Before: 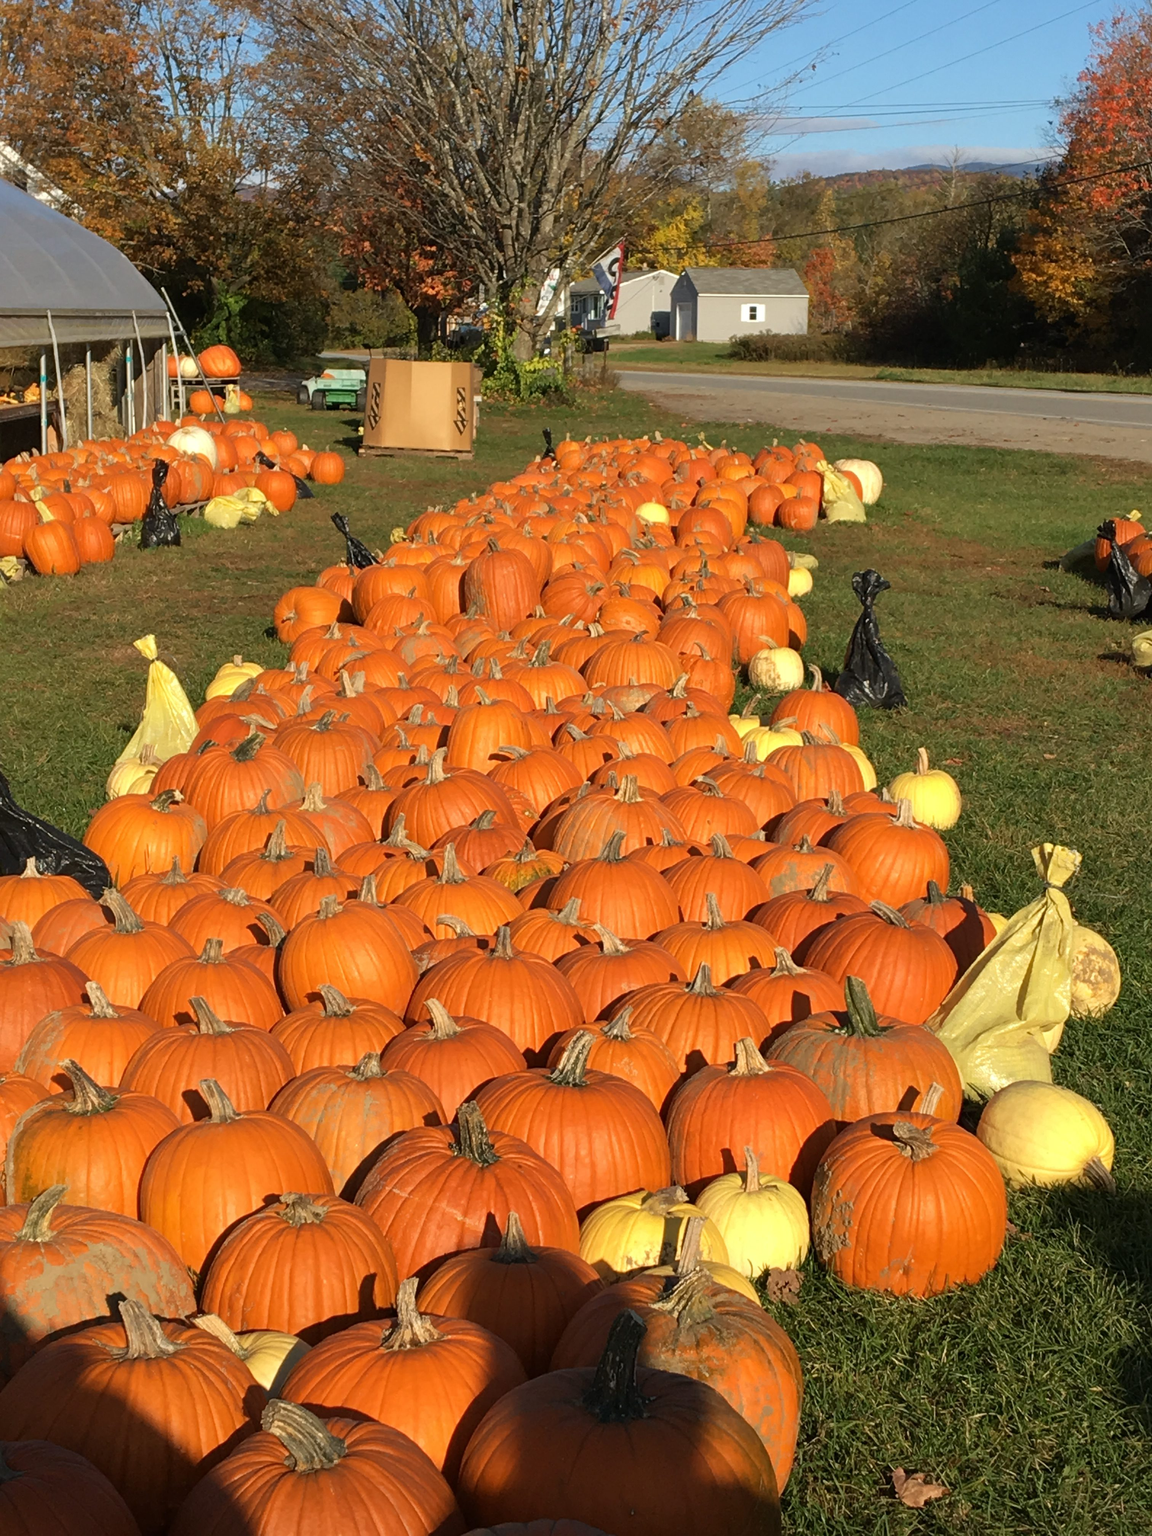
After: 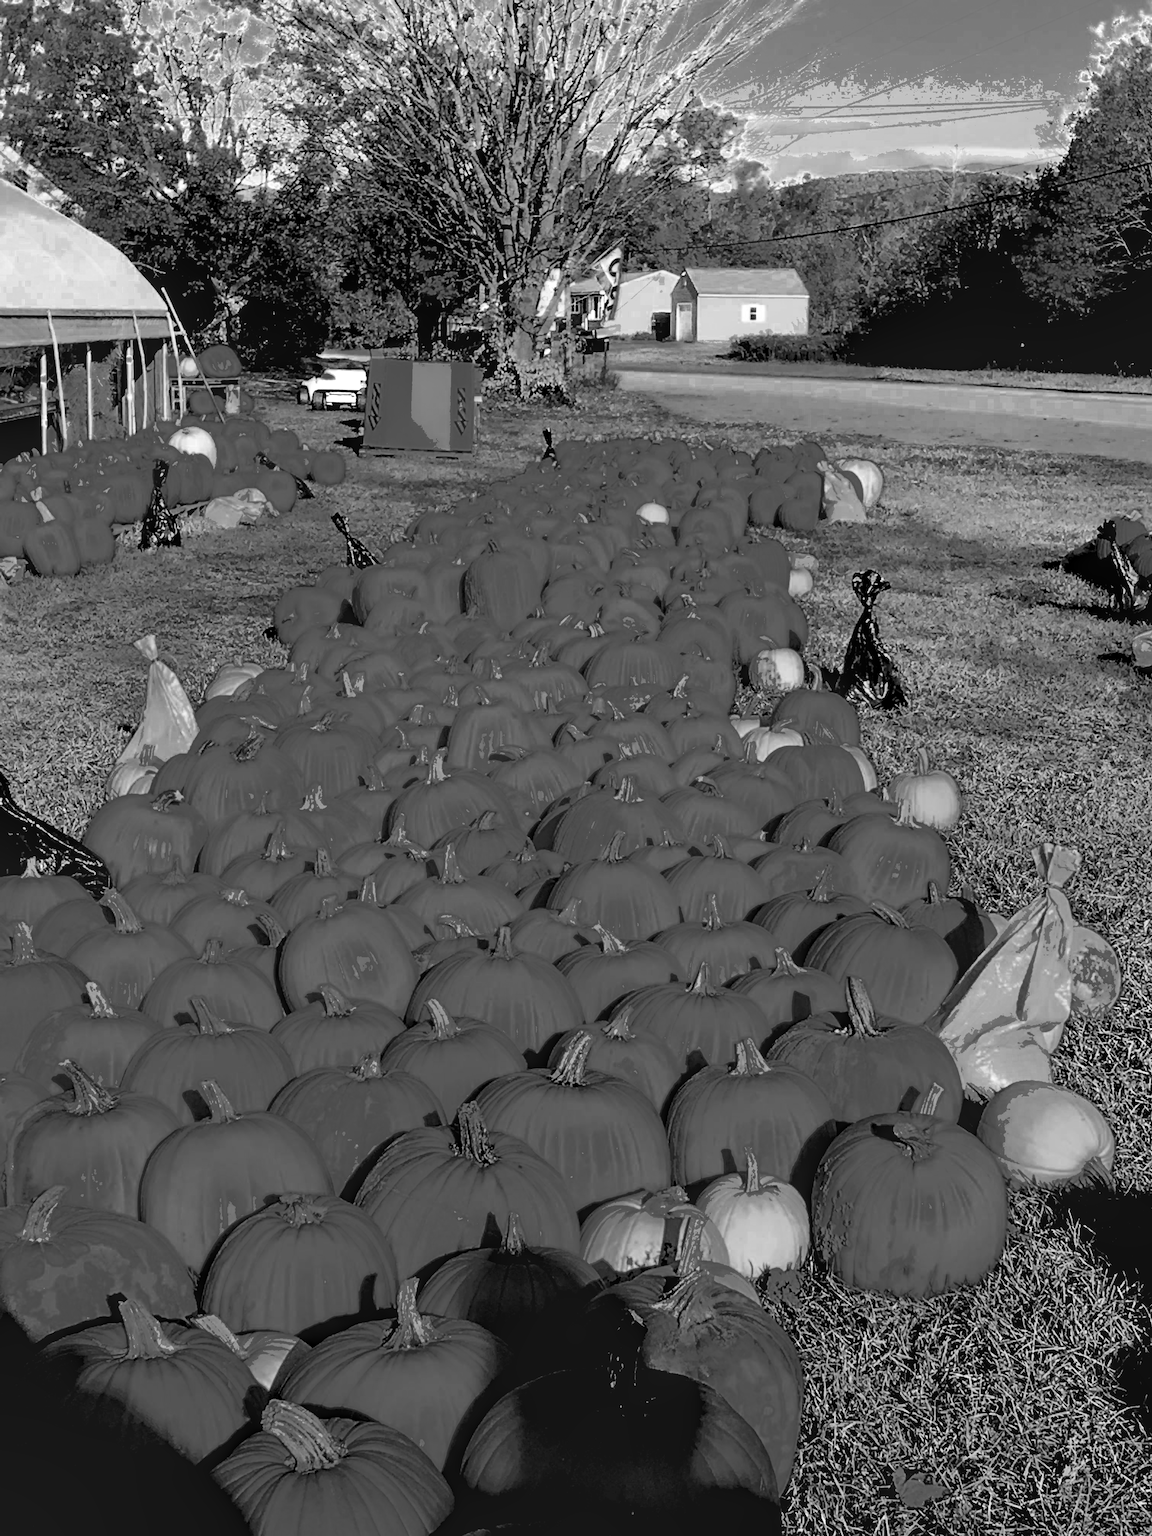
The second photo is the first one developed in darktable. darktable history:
tone curve: curves: ch0 [(0, 0.023) (0.132, 0.075) (0.241, 0.178) (0.487, 0.491) (0.782, 0.8) (1, 0.989)]; ch1 [(0, 0) (0.396, 0.369) (0.467, 0.454) (0.498, 0.5) (0.518, 0.517) (0.57, 0.586) (0.619, 0.663) (0.692, 0.744) (1, 1)]; ch2 [(0, 0) (0.427, 0.416) (0.483, 0.481) (0.503, 0.503) (0.526, 0.527) (0.563, 0.573) (0.632, 0.667) (0.705, 0.737) (0.985, 0.966)], preserve colors none
shadows and highlights: on, module defaults
local contrast: detail 130%
levels: white 99.89%, levels [0.116, 0.574, 1]
color zones: curves: ch0 [(0.002, 0.429) (0.121, 0.212) (0.198, 0.113) (0.276, 0.344) (0.331, 0.541) (0.41, 0.56) (0.482, 0.289) (0.619, 0.227) (0.721, 0.18) (0.821, 0.435) (0.928, 0.555) (1, 0.587)]; ch1 [(0, 0) (0.143, 0) (0.286, 0) (0.429, 0) (0.571, 0) (0.714, 0) (0.857, 0)]
contrast brightness saturation: contrast 0.634, brightness 0.324, saturation 0.141
exposure: black level correction 0.009, exposure 1.433 EV, compensate highlight preservation false
